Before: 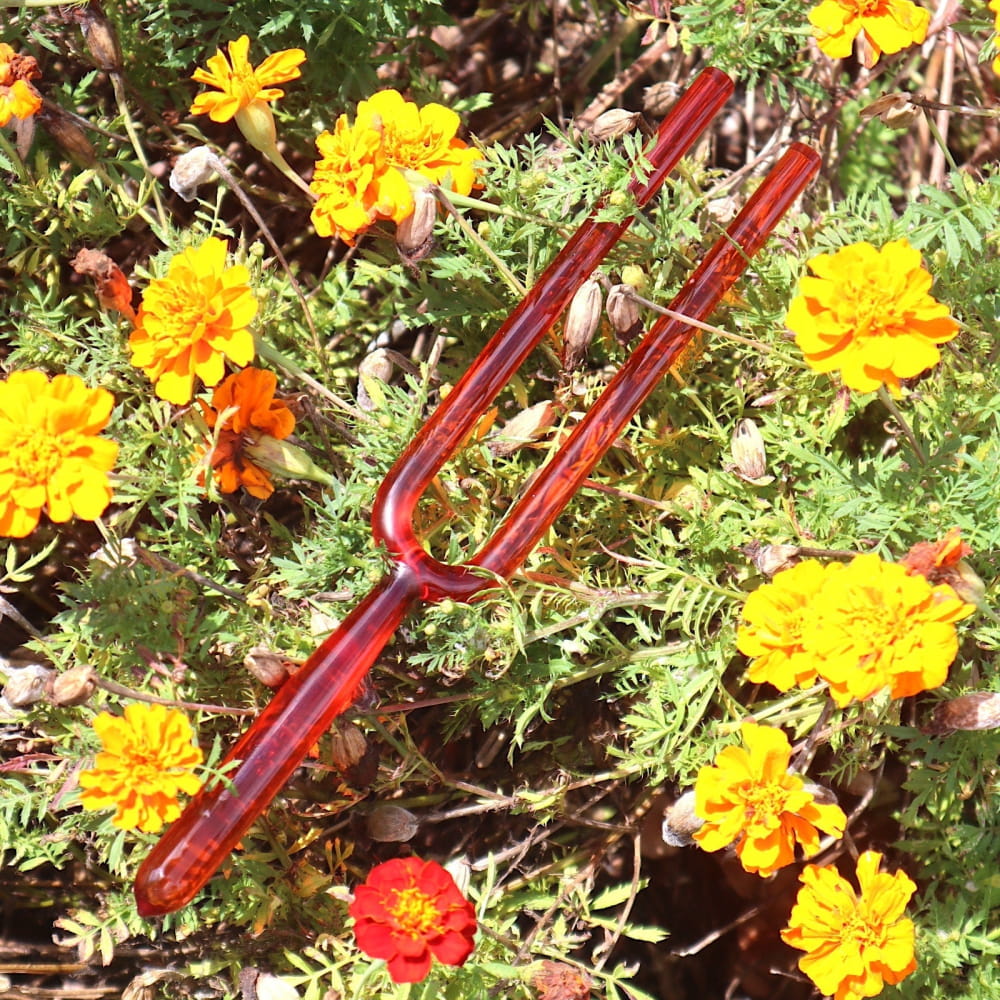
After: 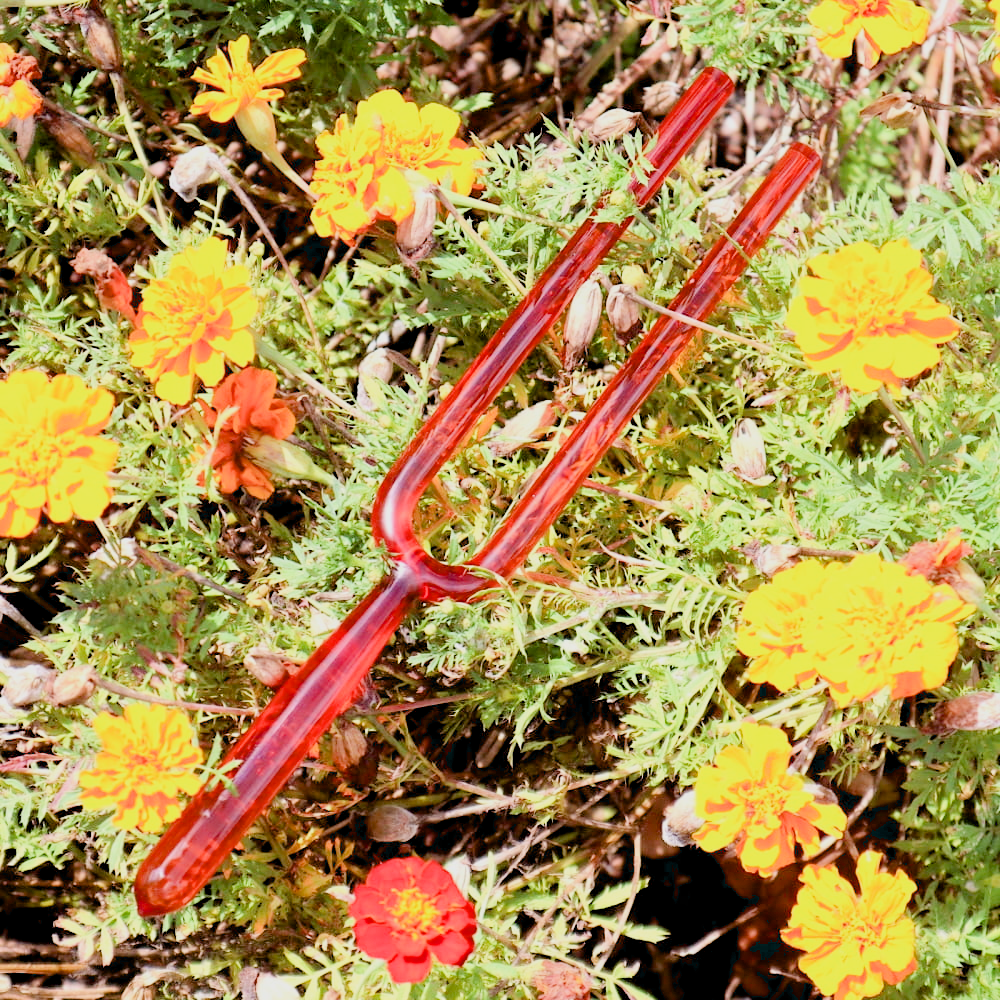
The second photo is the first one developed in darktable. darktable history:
filmic rgb: black relative exposure -6.82 EV, white relative exposure 5.89 EV, hardness 2.71
exposure: black level correction 0.011, exposure 1.088 EV, compensate exposure bias true, compensate highlight preservation false
